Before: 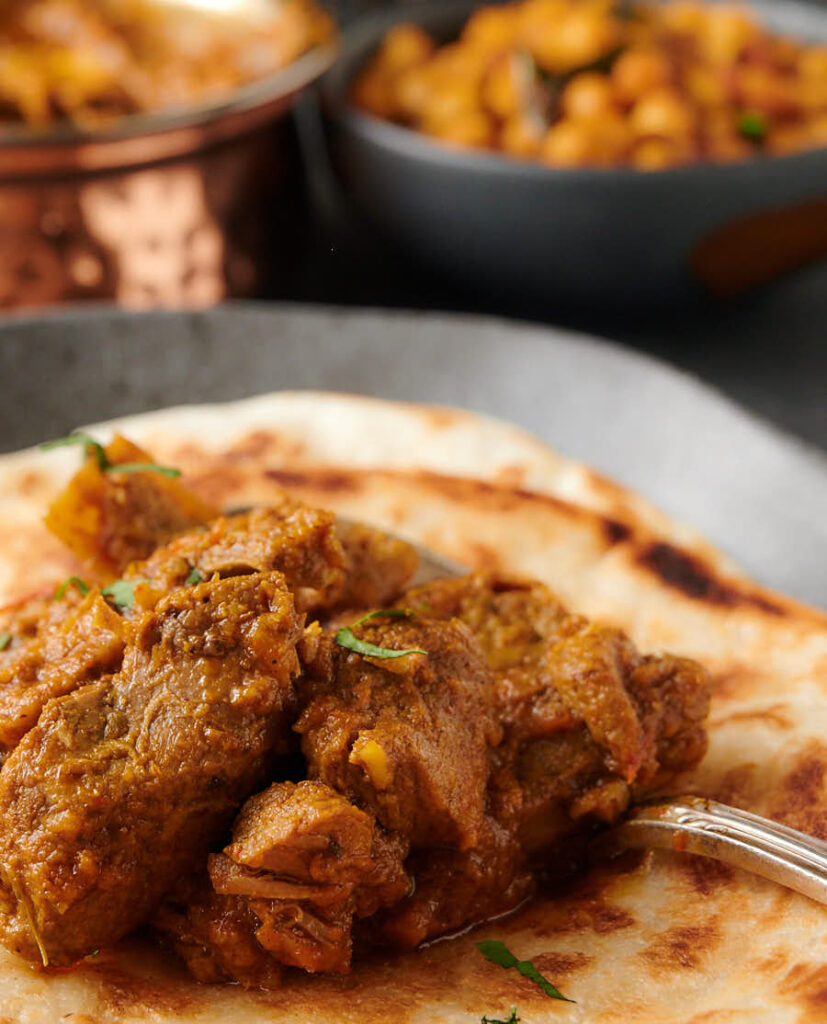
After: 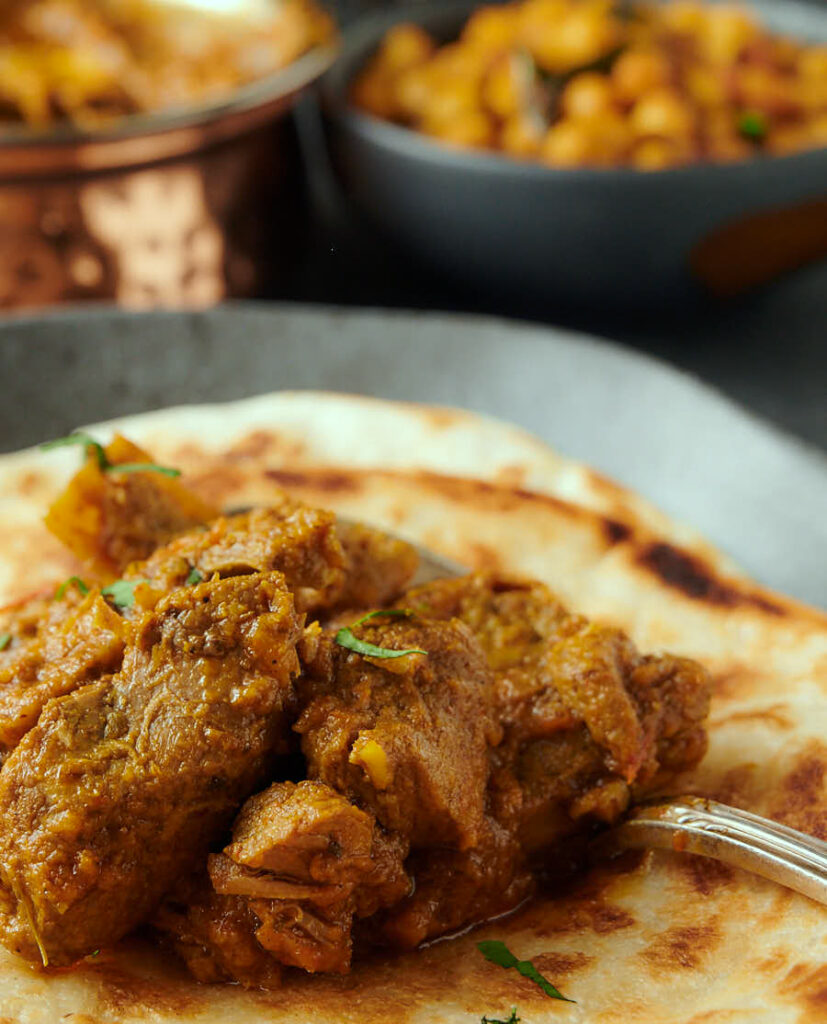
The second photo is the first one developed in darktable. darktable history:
color calibration: illuminant custom, x 0.368, y 0.373, temperature 4342 K
color correction: highlights a* -5.69, highlights b* 11.33
